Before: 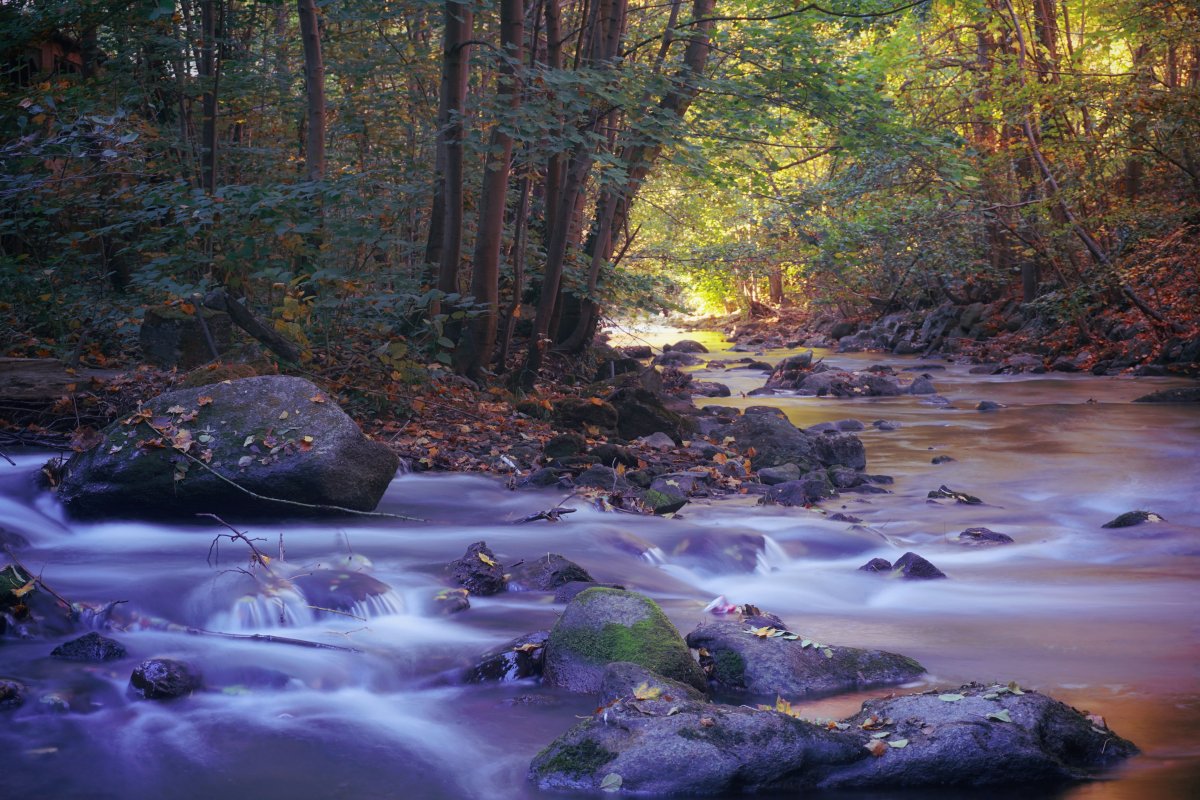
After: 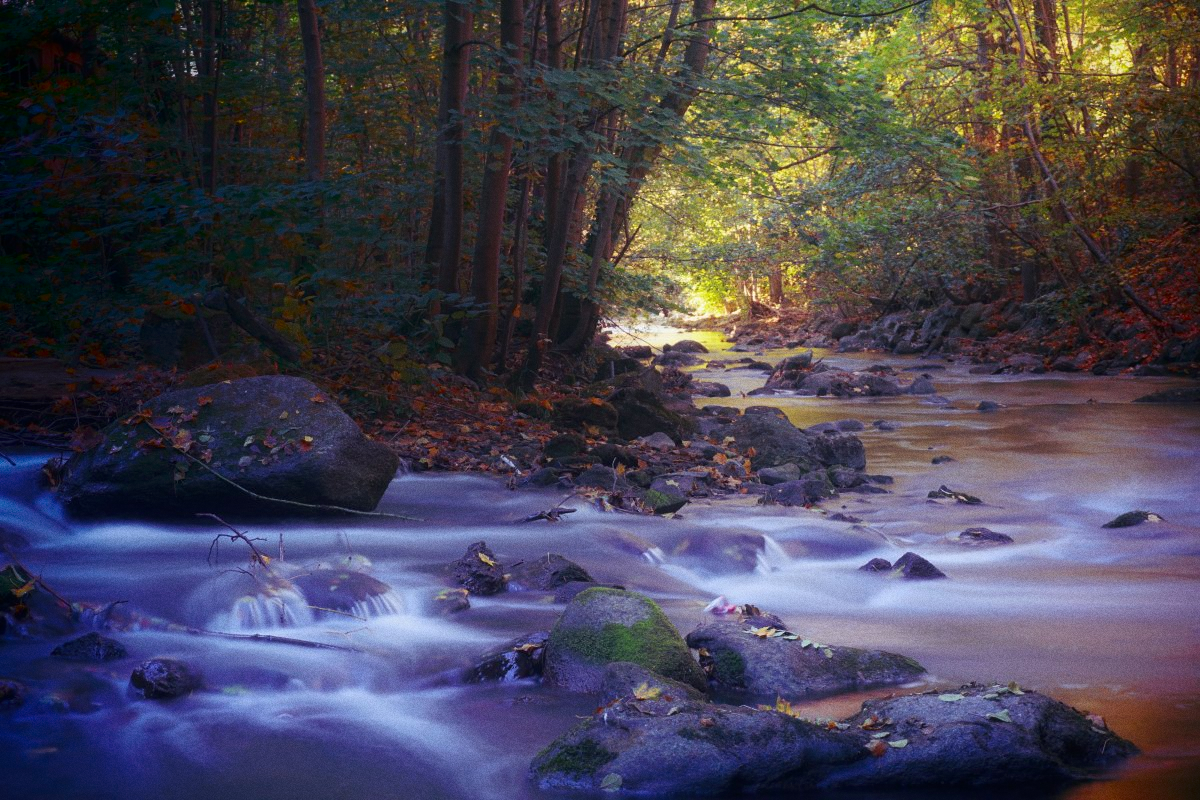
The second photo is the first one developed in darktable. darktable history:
shadows and highlights: shadows -70, highlights 35, soften with gaussian
grain: coarseness 0.47 ISO
